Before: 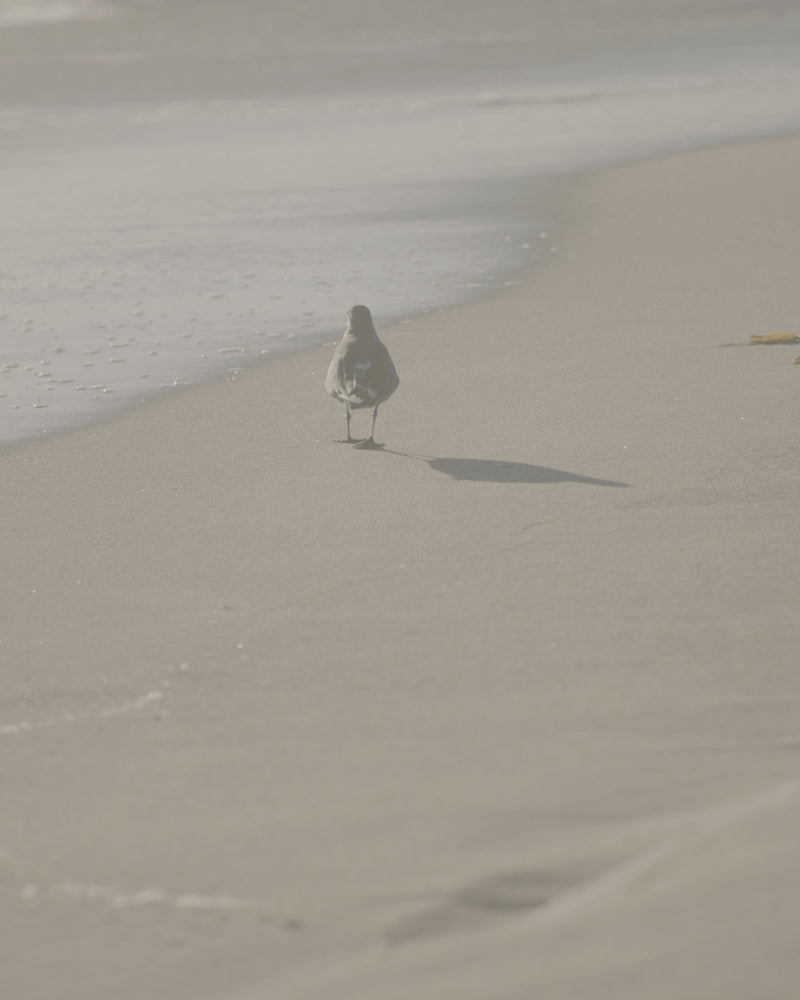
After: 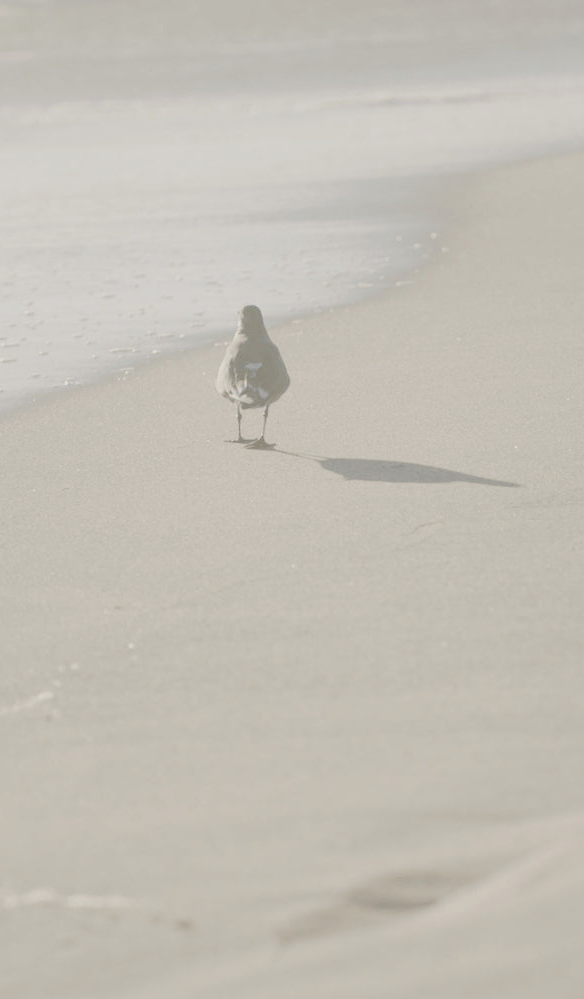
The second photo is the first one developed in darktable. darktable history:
color balance rgb: perceptual saturation grading › global saturation -0.011%
tone curve: curves: ch0 [(0, 0) (0.003, 0.077) (0.011, 0.078) (0.025, 0.078) (0.044, 0.08) (0.069, 0.088) (0.1, 0.102) (0.136, 0.12) (0.177, 0.148) (0.224, 0.191) (0.277, 0.261) (0.335, 0.335) (0.399, 0.419) (0.468, 0.522) (0.543, 0.611) (0.623, 0.702) (0.709, 0.779) (0.801, 0.855) (0.898, 0.918) (1, 1)], preserve colors none
crop: left 13.67%, right 13.307%
contrast brightness saturation: contrast 0.149, brightness 0.055
vignetting: fall-off start 116.27%, fall-off radius 57.97%, dithering 8-bit output
